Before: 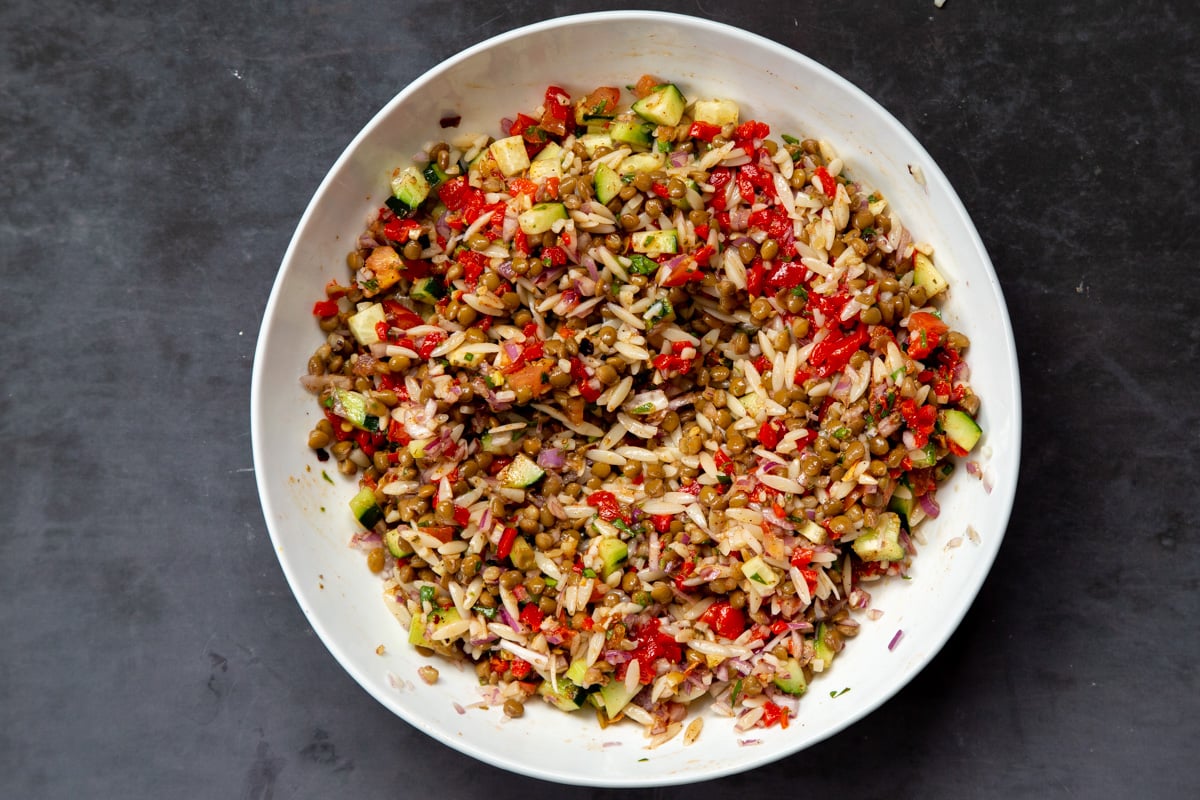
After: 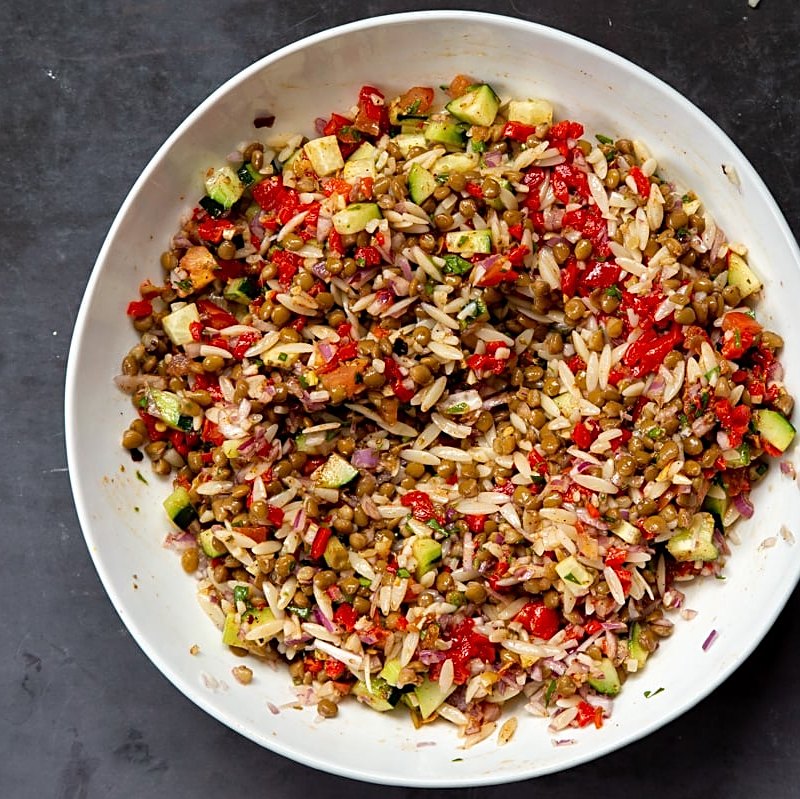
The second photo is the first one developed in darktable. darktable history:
sharpen: on, module defaults
crop and rotate: left 15.546%, right 17.787%
tone equalizer: on, module defaults
